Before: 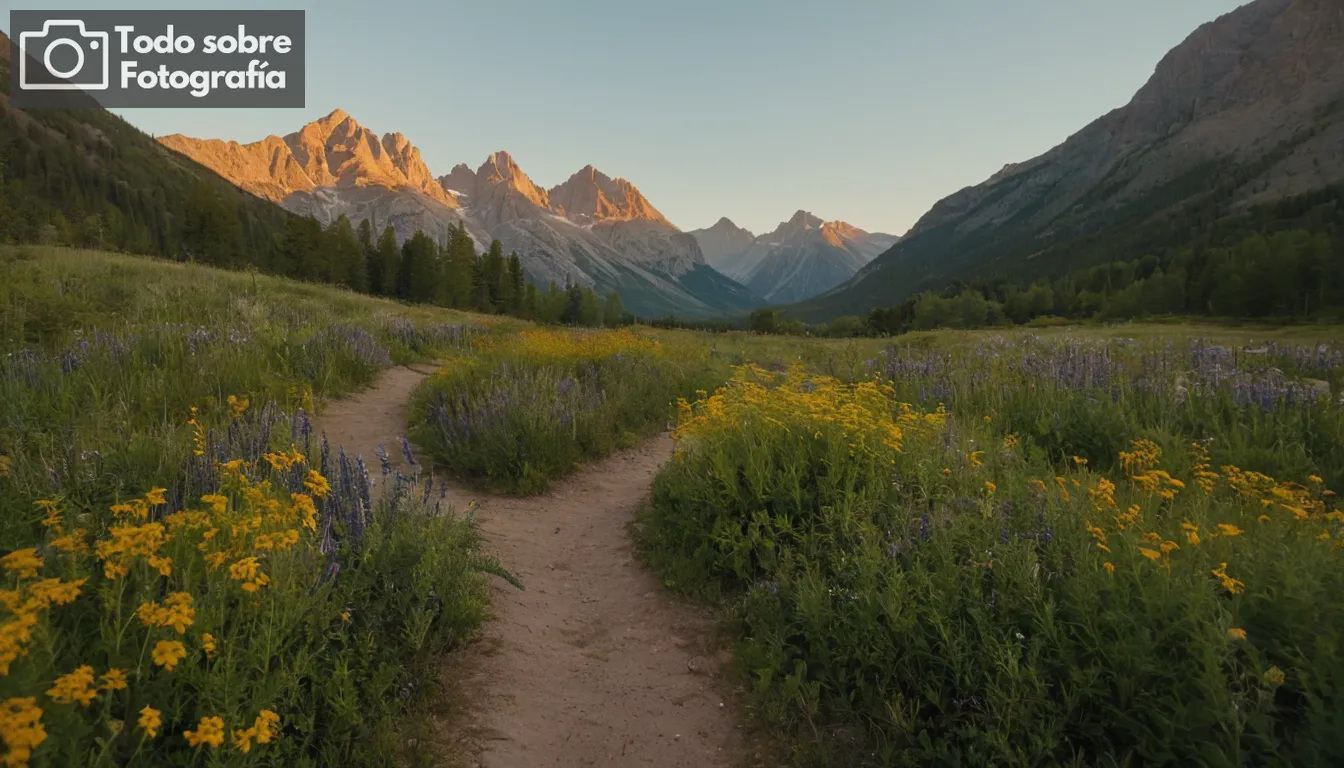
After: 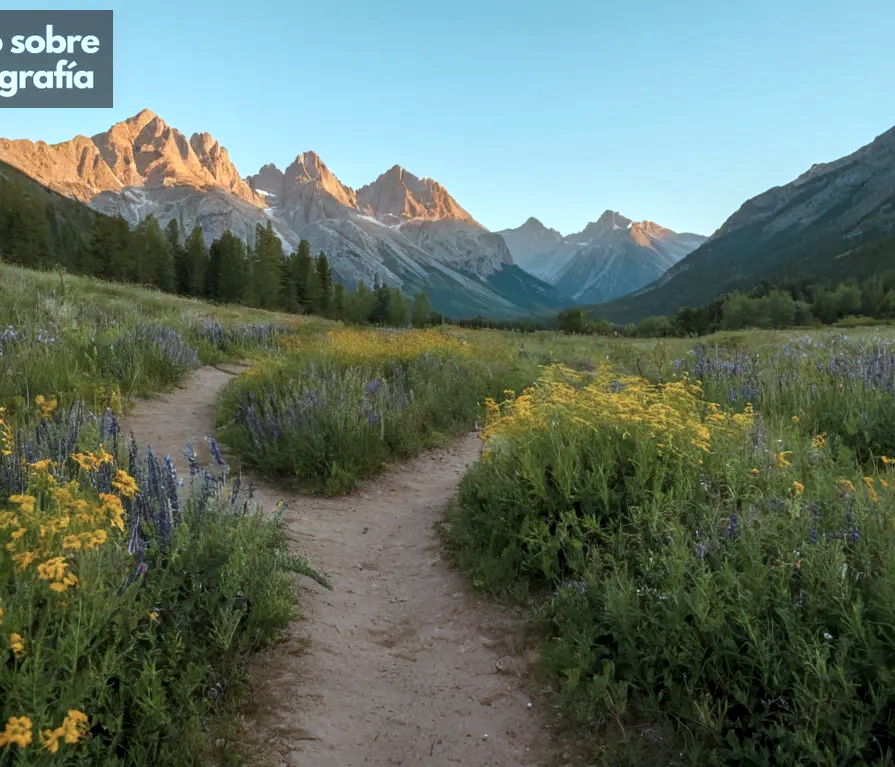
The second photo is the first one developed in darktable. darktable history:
exposure: black level correction 0.001, exposure 0.498 EV, compensate exposure bias true, compensate highlight preservation false
color correction: highlights a* -10.71, highlights b* -19.73
local contrast: detail 130%
crop and rotate: left 14.303%, right 19.065%
